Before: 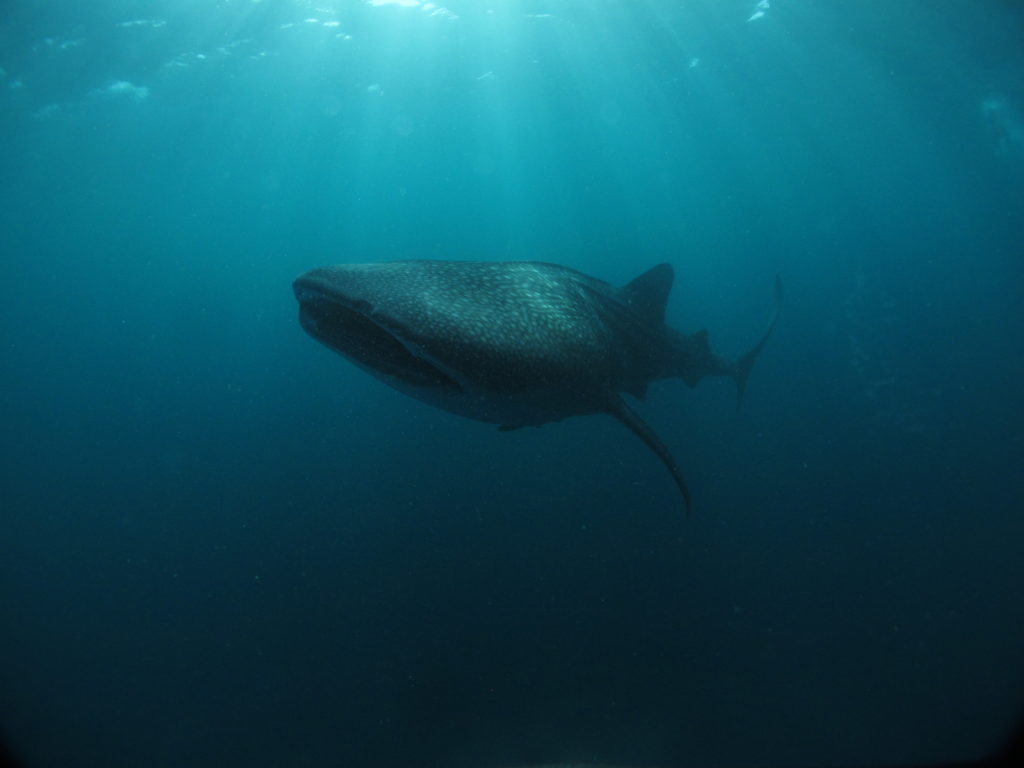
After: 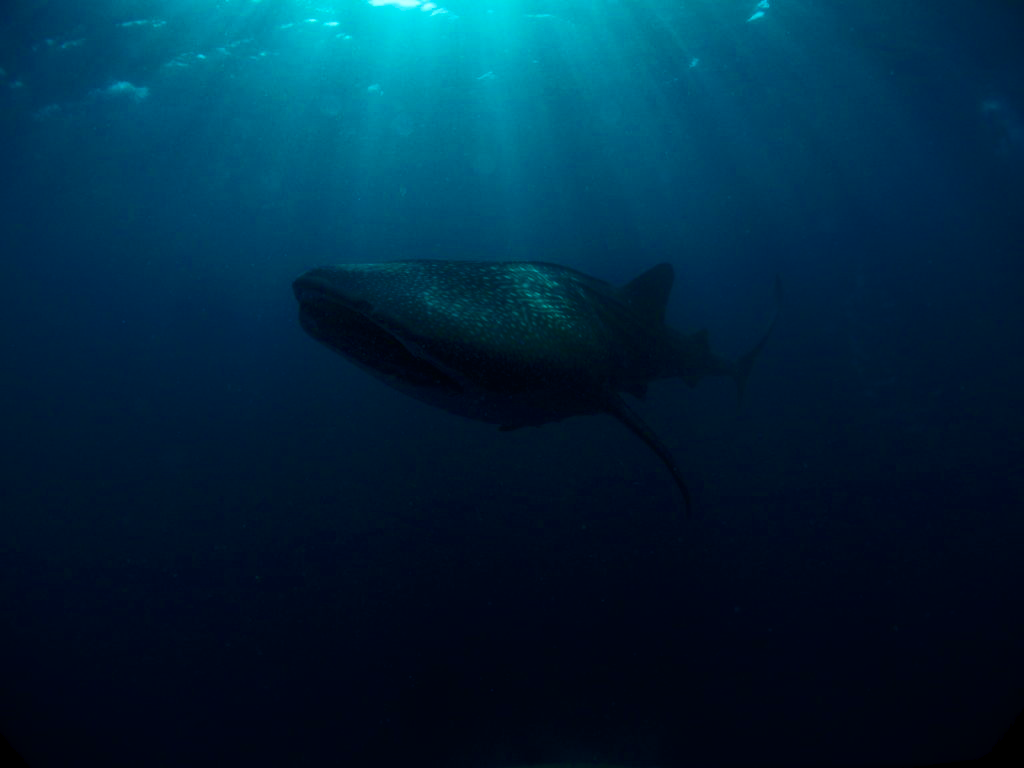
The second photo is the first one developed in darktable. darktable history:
contrast brightness saturation: contrast 0.241, brightness -0.243, saturation 0.142
color balance rgb: global offset › luminance -0.512%, perceptual saturation grading › global saturation 30.196%, global vibrance 16.084%, saturation formula JzAzBz (2021)
tone equalizer: -8 EV -0.555 EV
shadows and highlights: shadows 25.08, highlights -25.33
